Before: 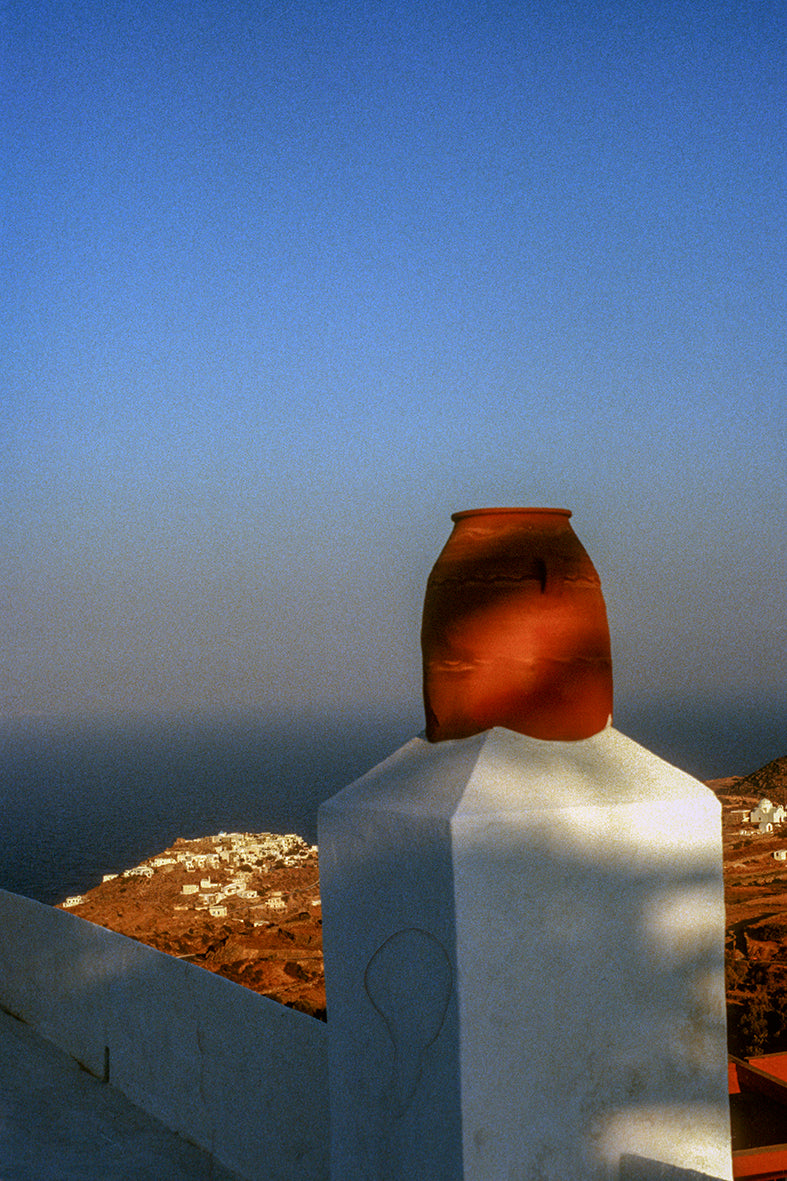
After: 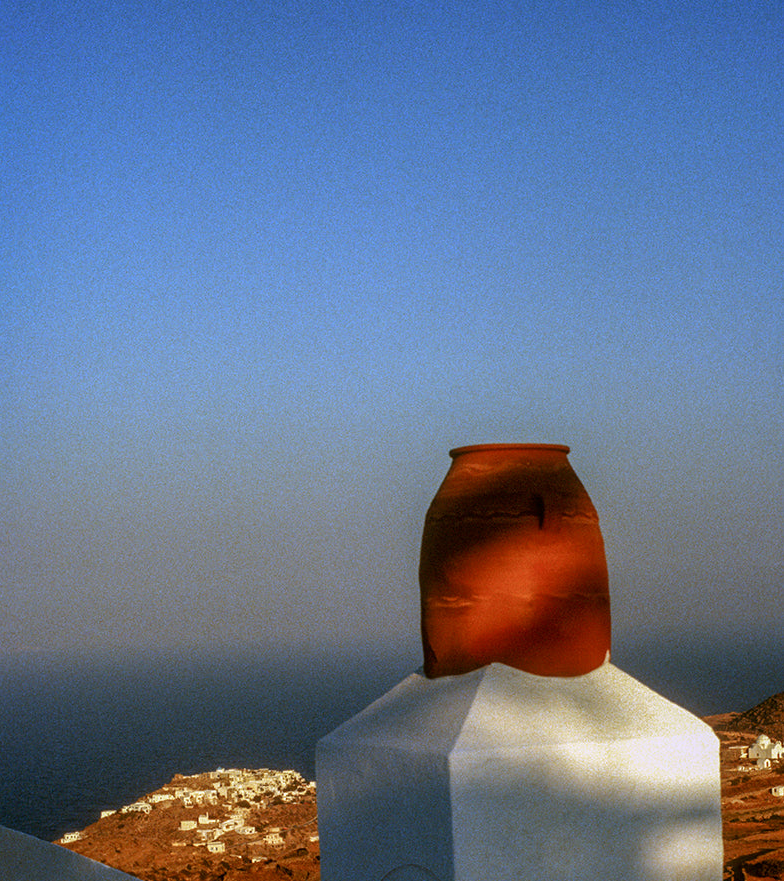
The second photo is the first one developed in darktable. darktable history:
crop: left 0.275%, top 5.465%, bottom 19.903%
